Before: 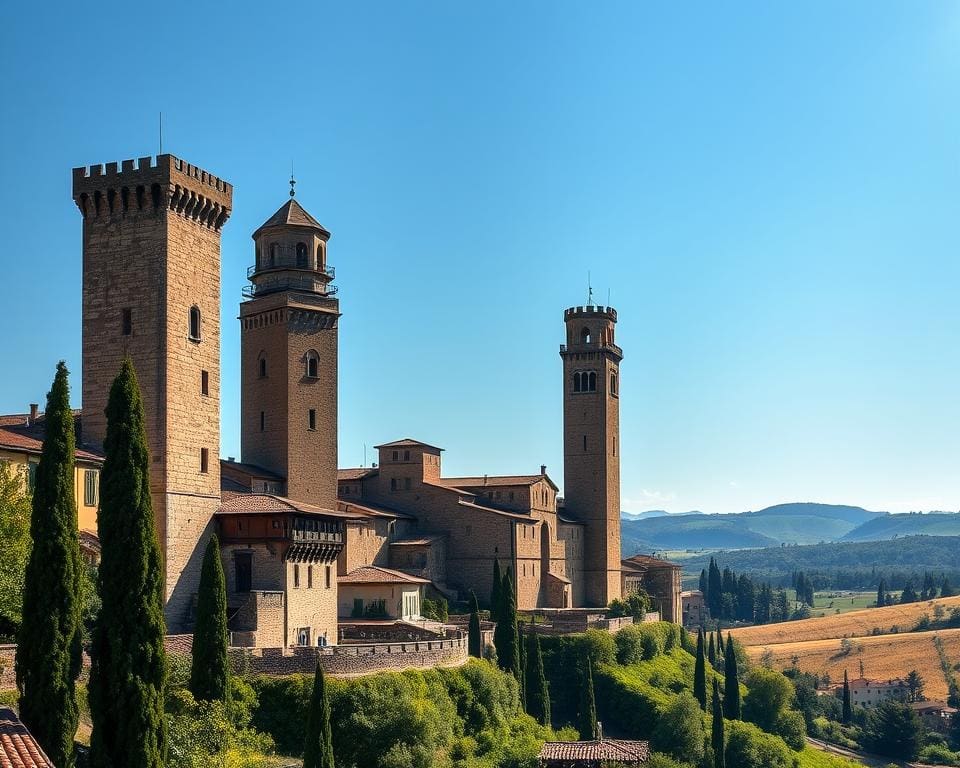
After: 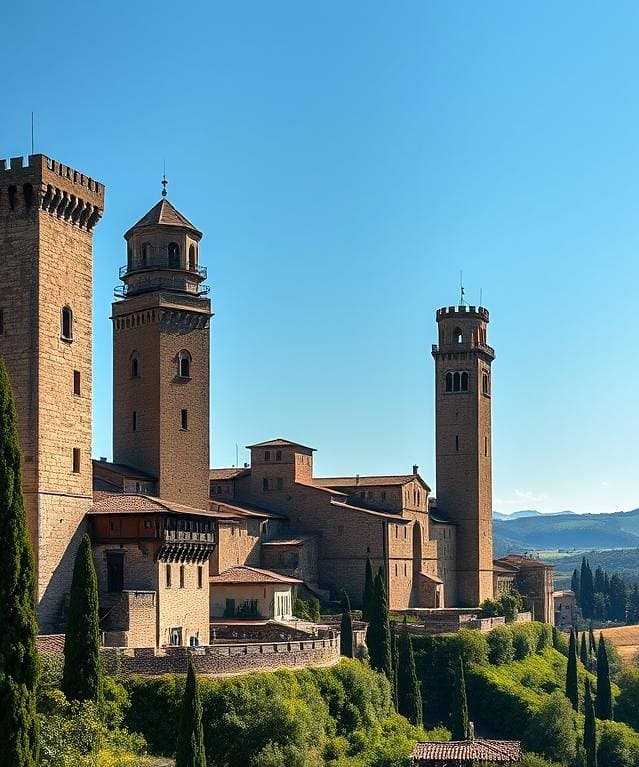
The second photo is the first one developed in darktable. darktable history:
sharpen: amount 0.2
tone equalizer: on, module defaults
crop and rotate: left 13.342%, right 19.991%
